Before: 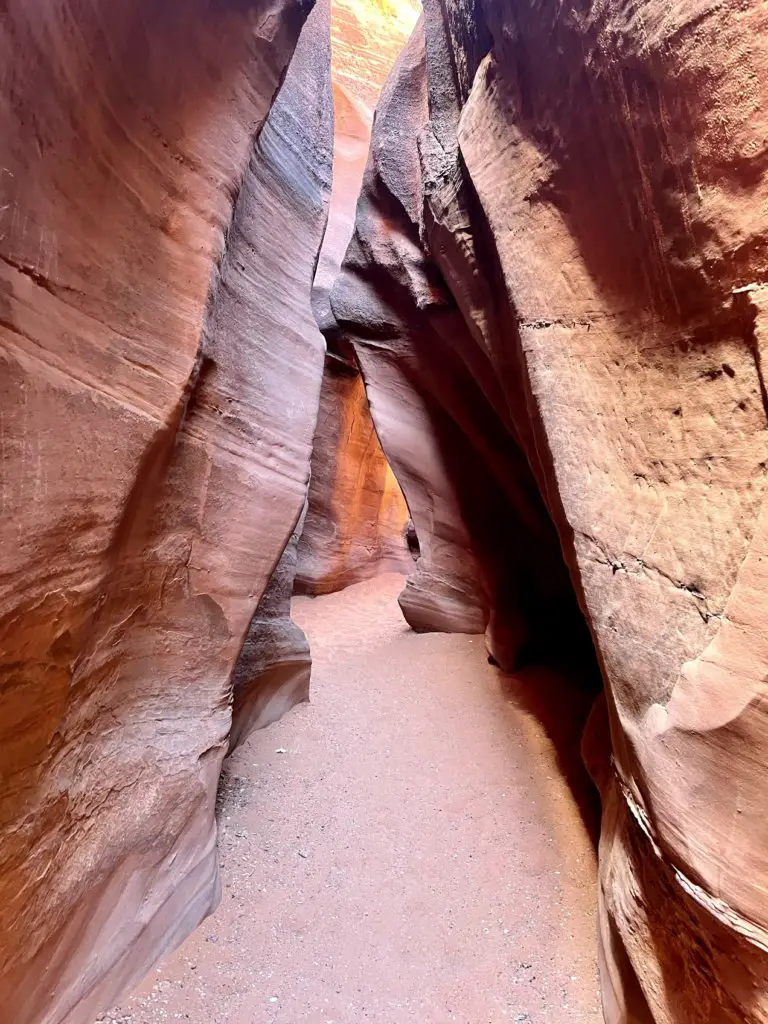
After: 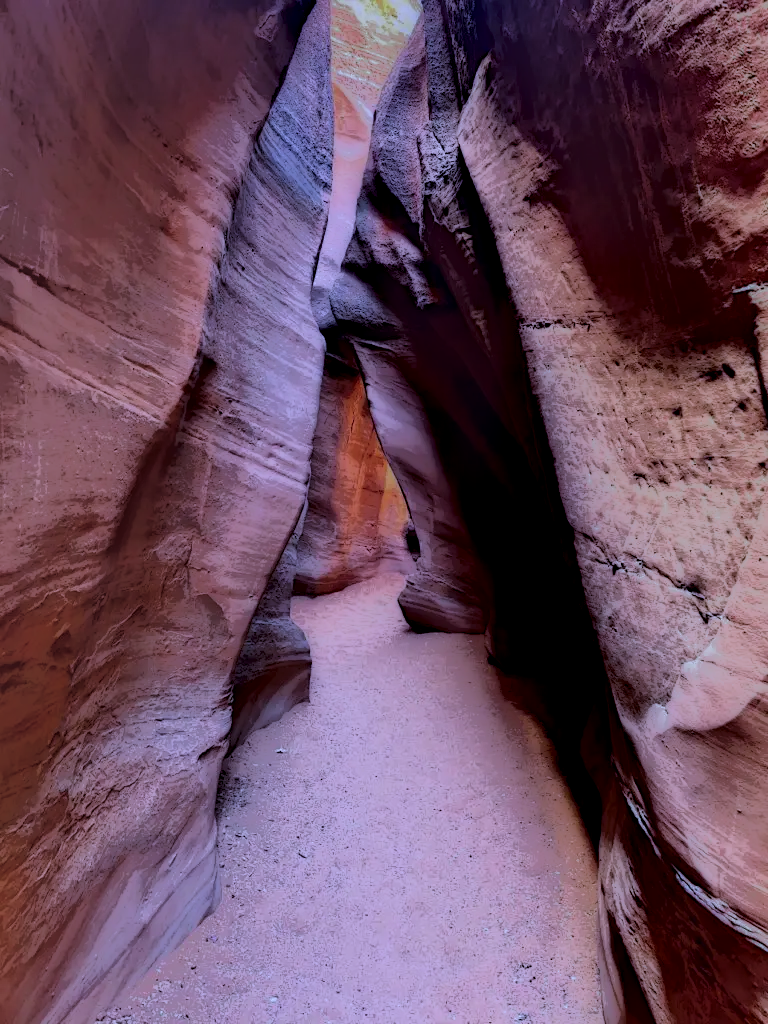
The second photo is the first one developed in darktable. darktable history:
exposure: black level correction -0.023, exposure -0.039 EV, compensate highlight preservation false
color calibration: illuminant as shot in camera, x 0.37, y 0.382, temperature 4313.32 K
white balance: red 1.004, blue 1.096
local contrast: highlights 0%, shadows 198%, detail 164%, midtone range 0.001
